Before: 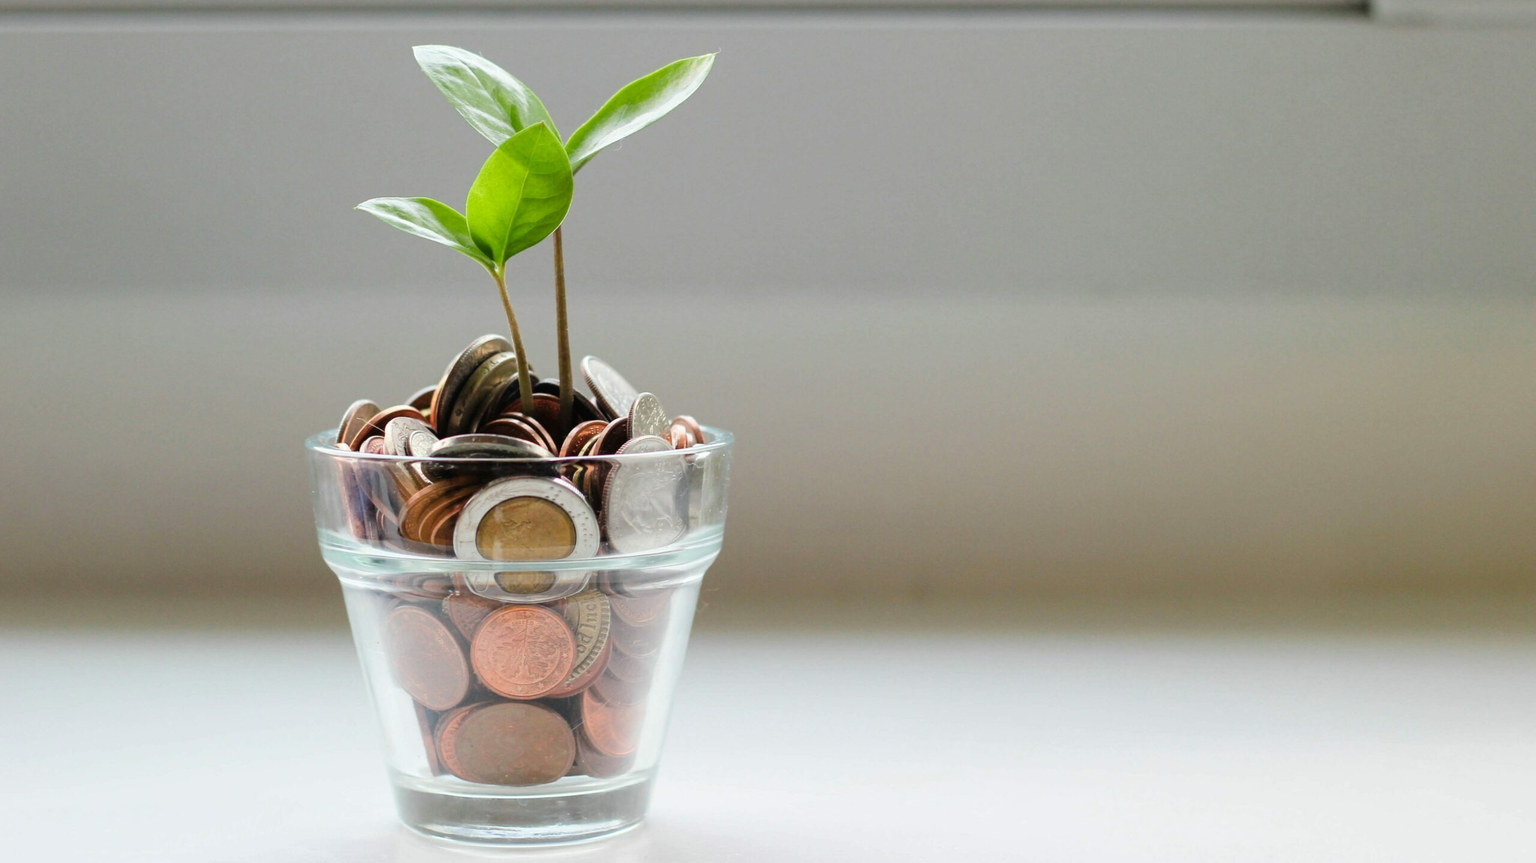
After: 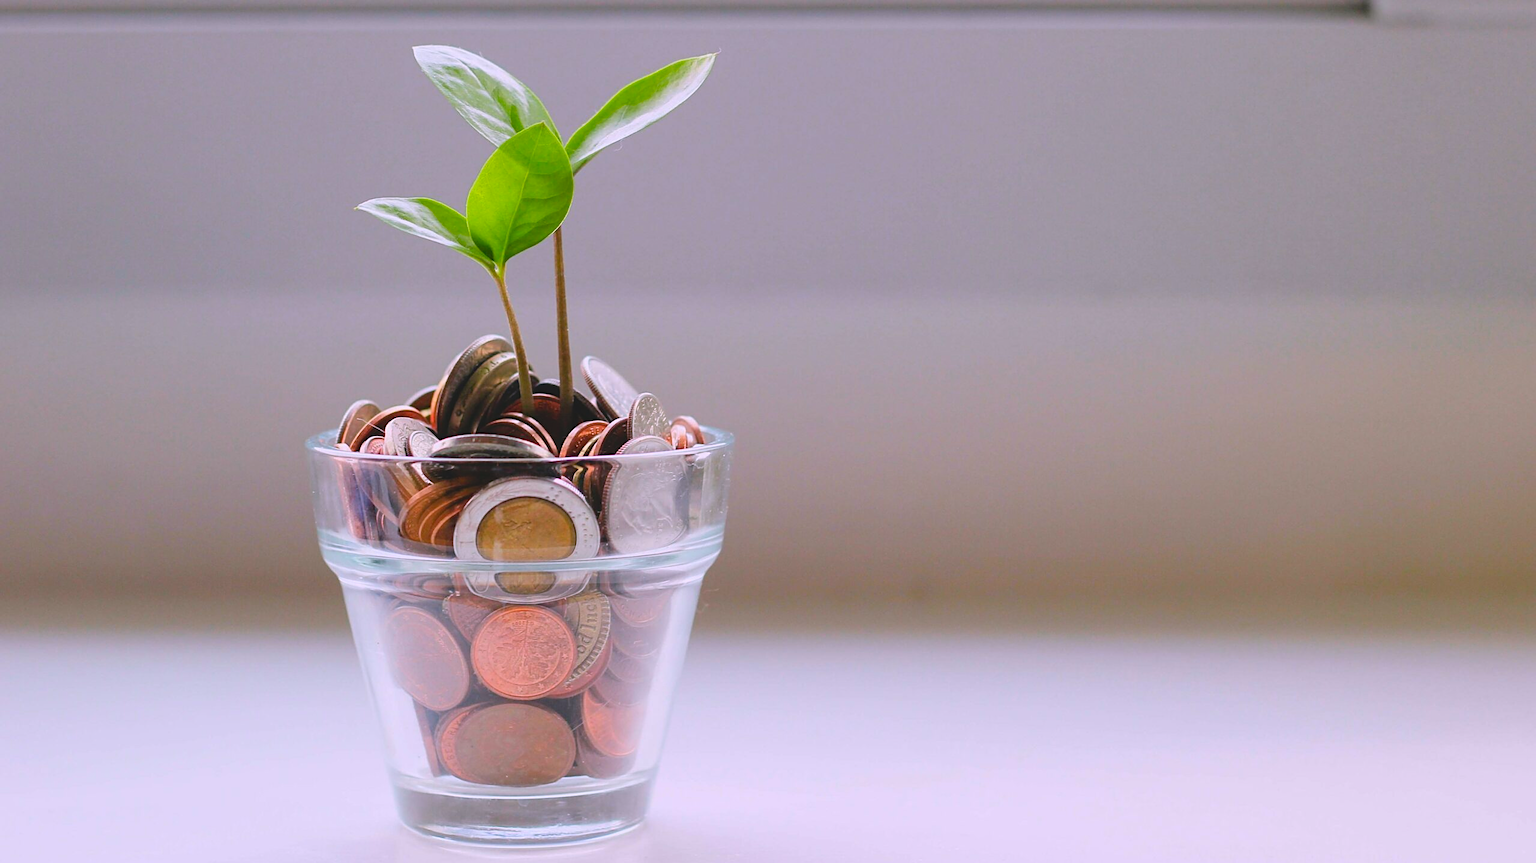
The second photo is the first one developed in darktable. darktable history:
contrast brightness saturation: contrast -0.19, saturation 0.19
white balance: red 1.066, blue 1.119
sharpen: on, module defaults
